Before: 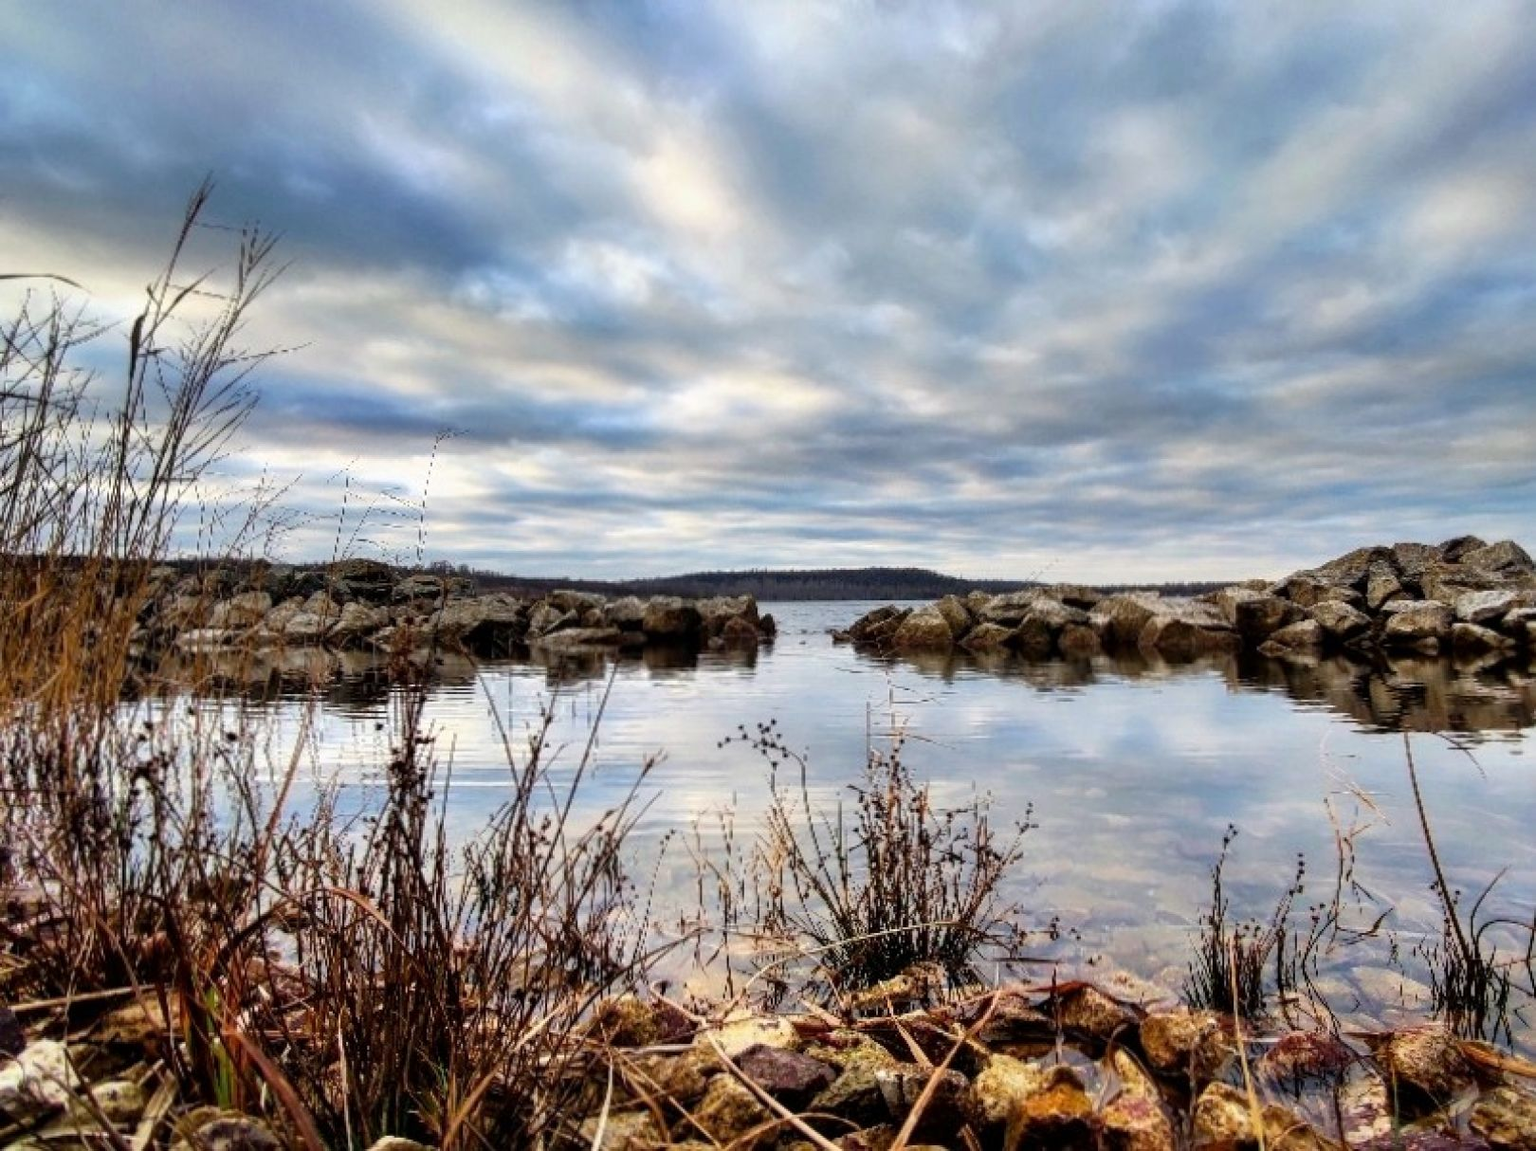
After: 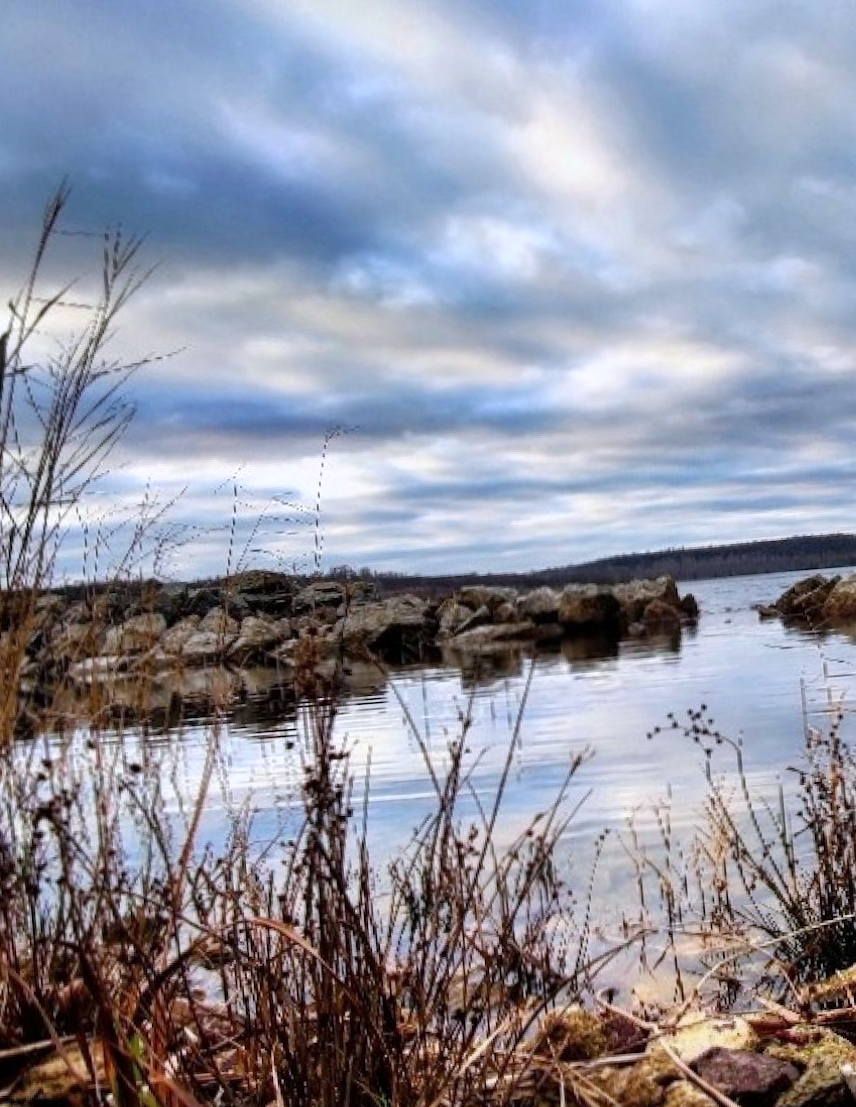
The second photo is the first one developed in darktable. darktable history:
color calibration: illuminant as shot in camera, x 0.358, y 0.373, temperature 4628.91 K
rotate and perspective: rotation -4.57°, crop left 0.054, crop right 0.944, crop top 0.087, crop bottom 0.914
crop: left 5.114%, right 38.589%
